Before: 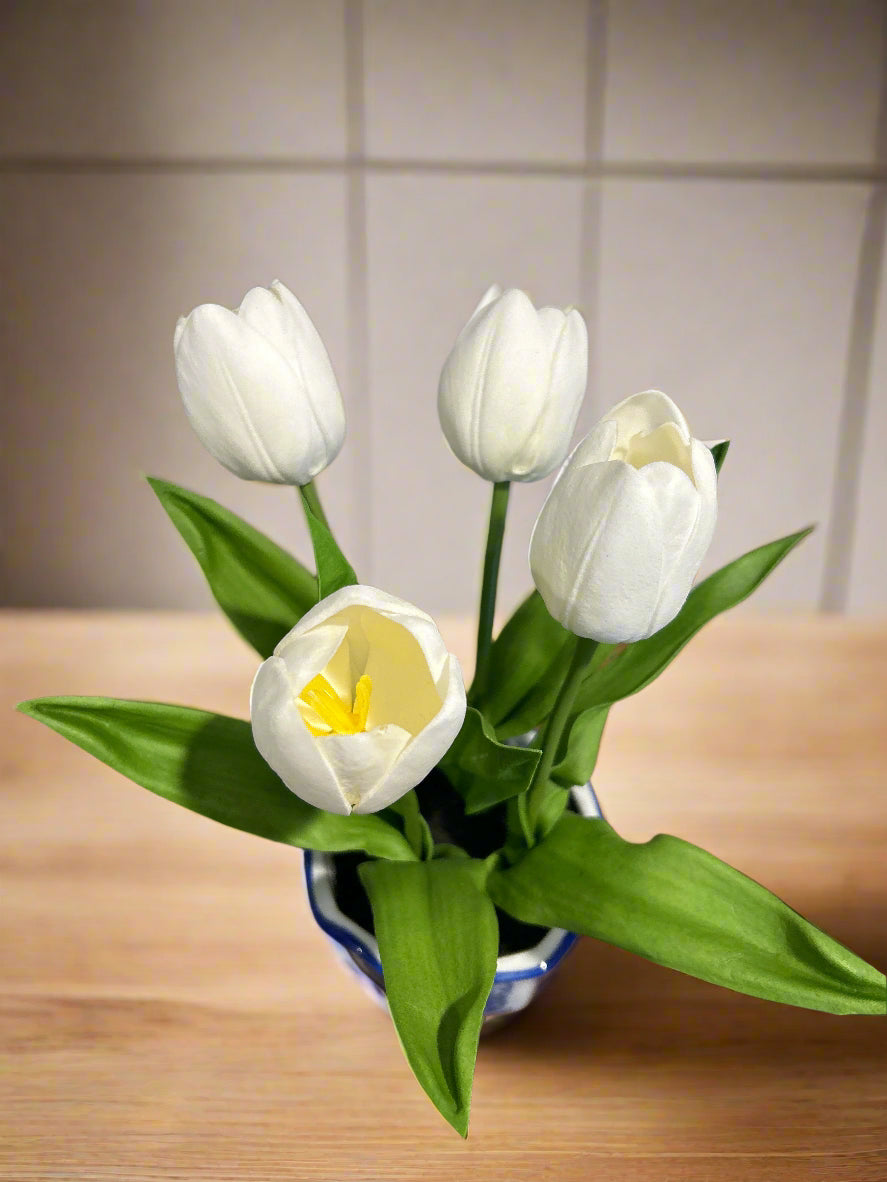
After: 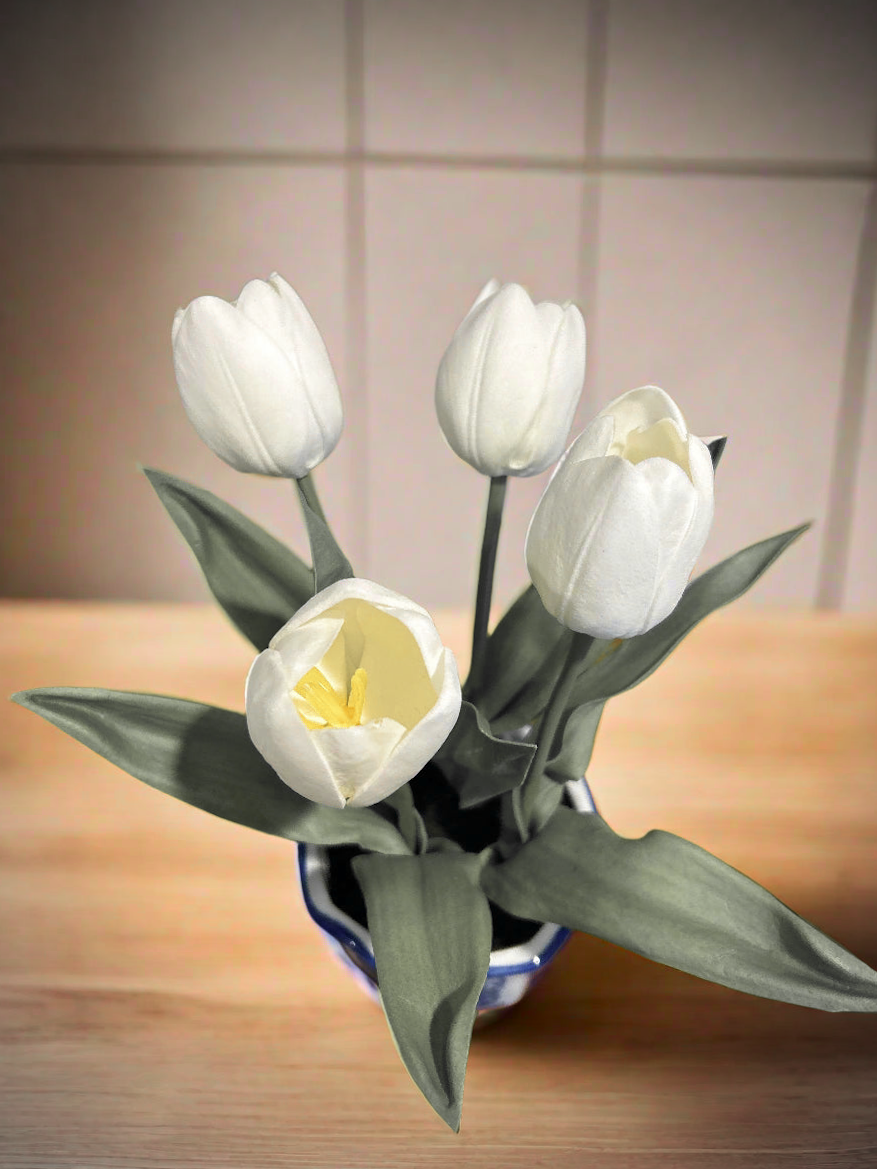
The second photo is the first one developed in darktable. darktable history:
crop and rotate: angle -0.449°
color zones: curves: ch1 [(0, 0.679) (0.143, 0.647) (0.286, 0.261) (0.378, -0.011) (0.571, 0.396) (0.714, 0.399) (0.857, 0.406) (1, 0.679)]
vignetting: fall-off start 71.76%, brightness -0.448, saturation -0.687, unbound false
velvia: on, module defaults
